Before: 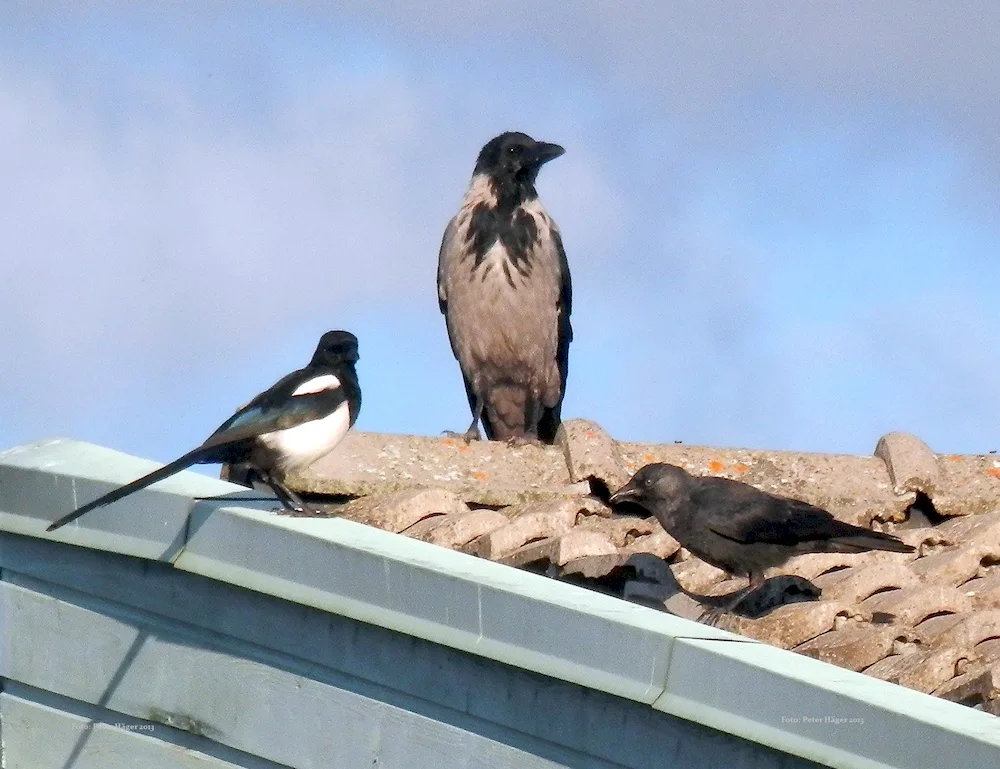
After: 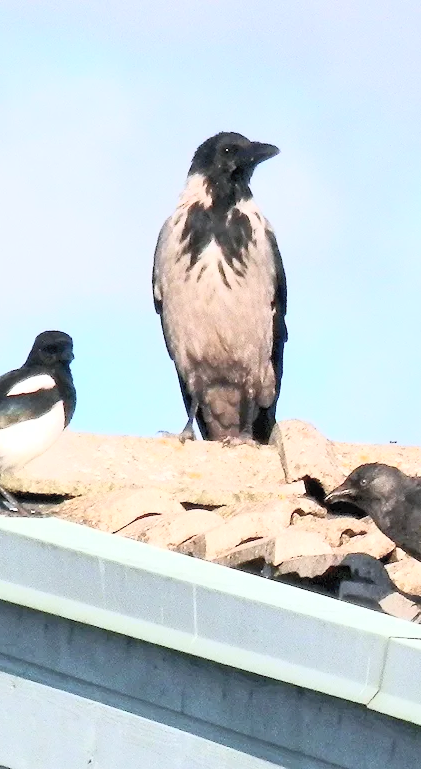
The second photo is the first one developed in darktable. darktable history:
contrast brightness saturation: contrast 0.39, brightness 0.53
crop: left 28.583%, right 29.231%
